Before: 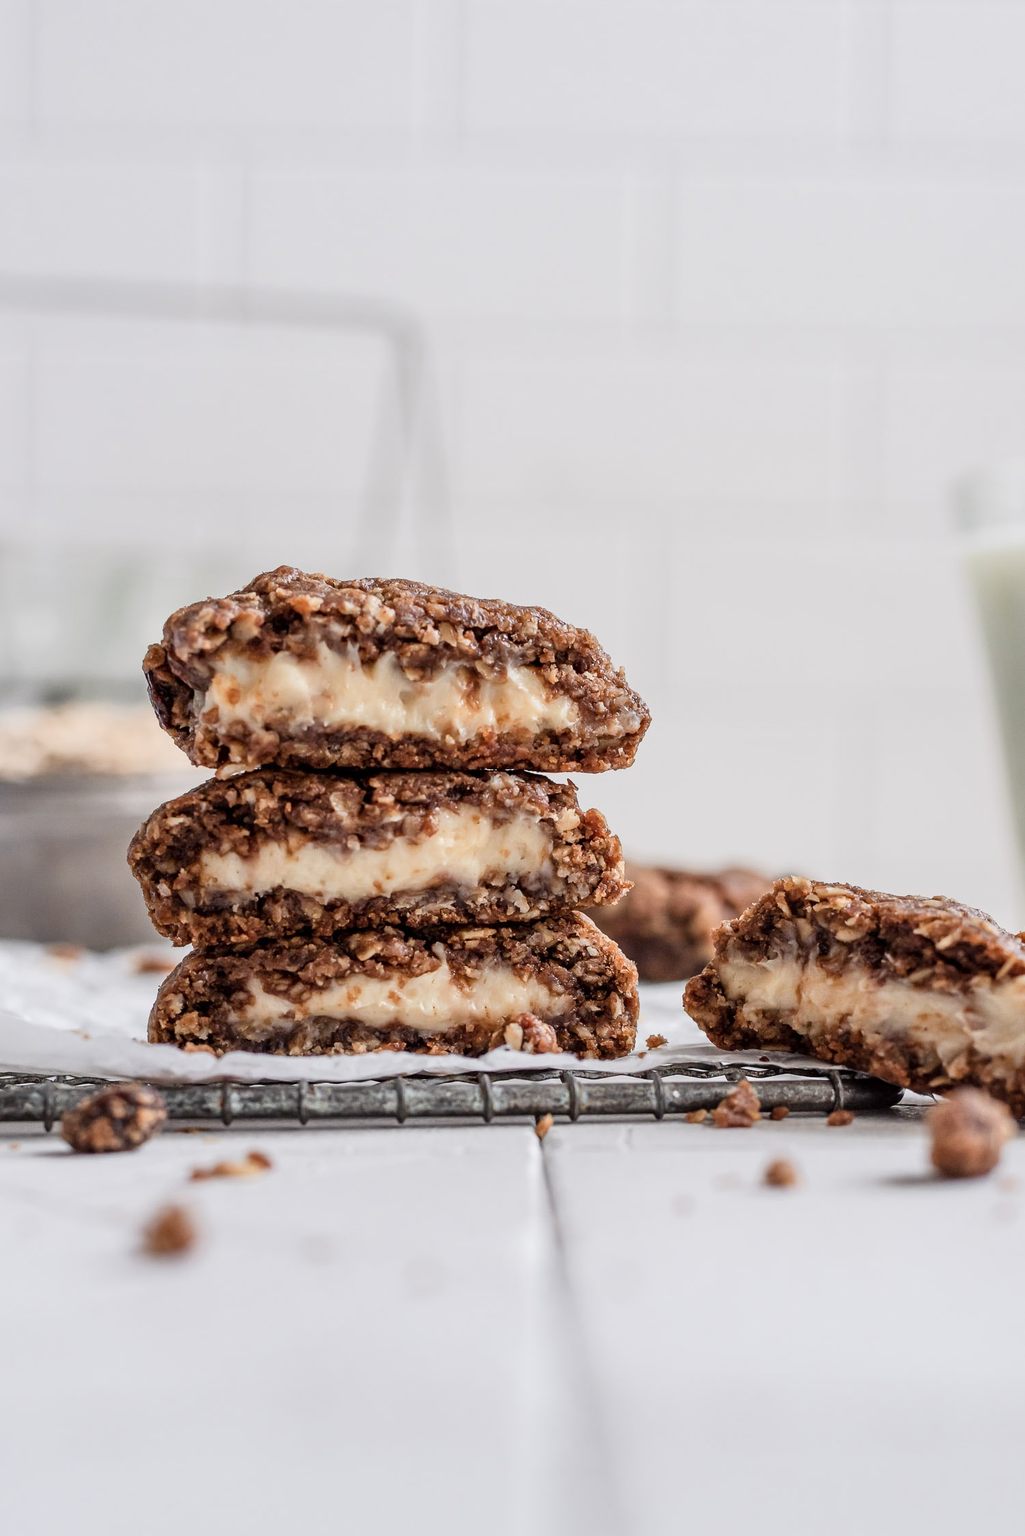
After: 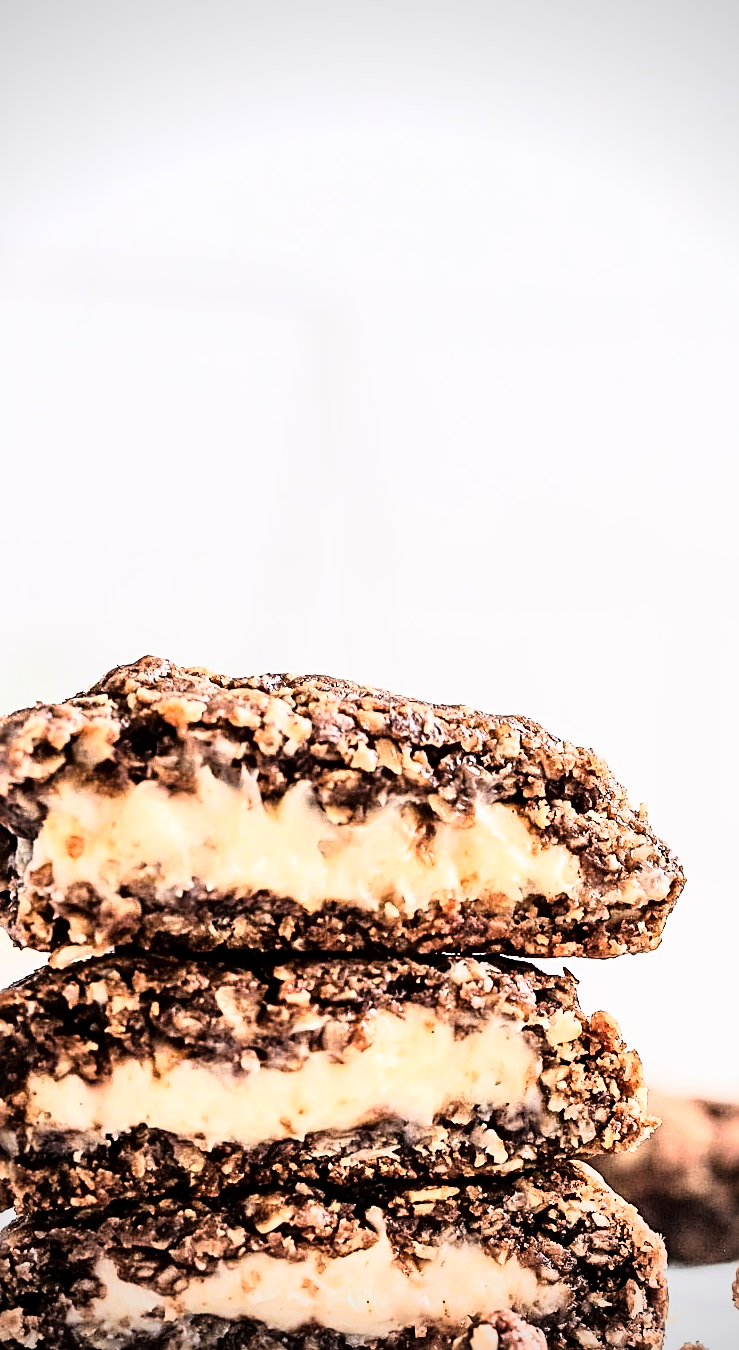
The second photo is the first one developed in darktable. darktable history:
sharpen: radius 2.817, amount 0.715
vignetting: on, module defaults
crop: left 17.835%, top 7.675%, right 32.881%, bottom 32.213%
rgb curve: curves: ch0 [(0, 0) (0.21, 0.15) (0.24, 0.21) (0.5, 0.75) (0.75, 0.96) (0.89, 0.99) (1, 1)]; ch1 [(0, 0.02) (0.21, 0.13) (0.25, 0.2) (0.5, 0.67) (0.75, 0.9) (0.89, 0.97) (1, 1)]; ch2 [(0, 0.02) (0.21, 0.13) (0.25, 0.2) (0.5, 0.67) (0.75, 0.9) (0.89, 0.97) (1, 1)], compensate middle gray true
